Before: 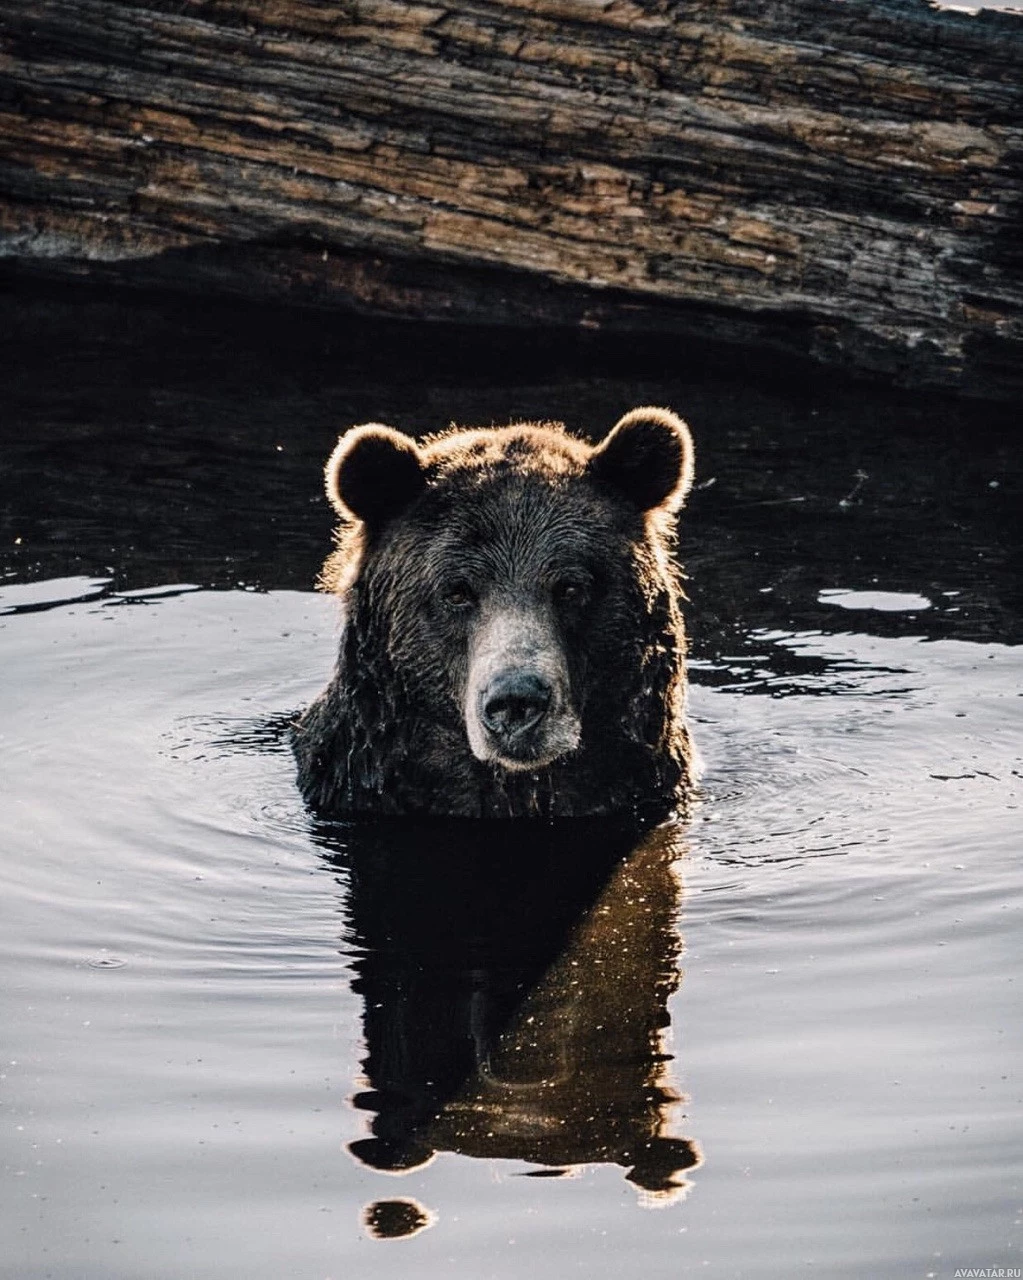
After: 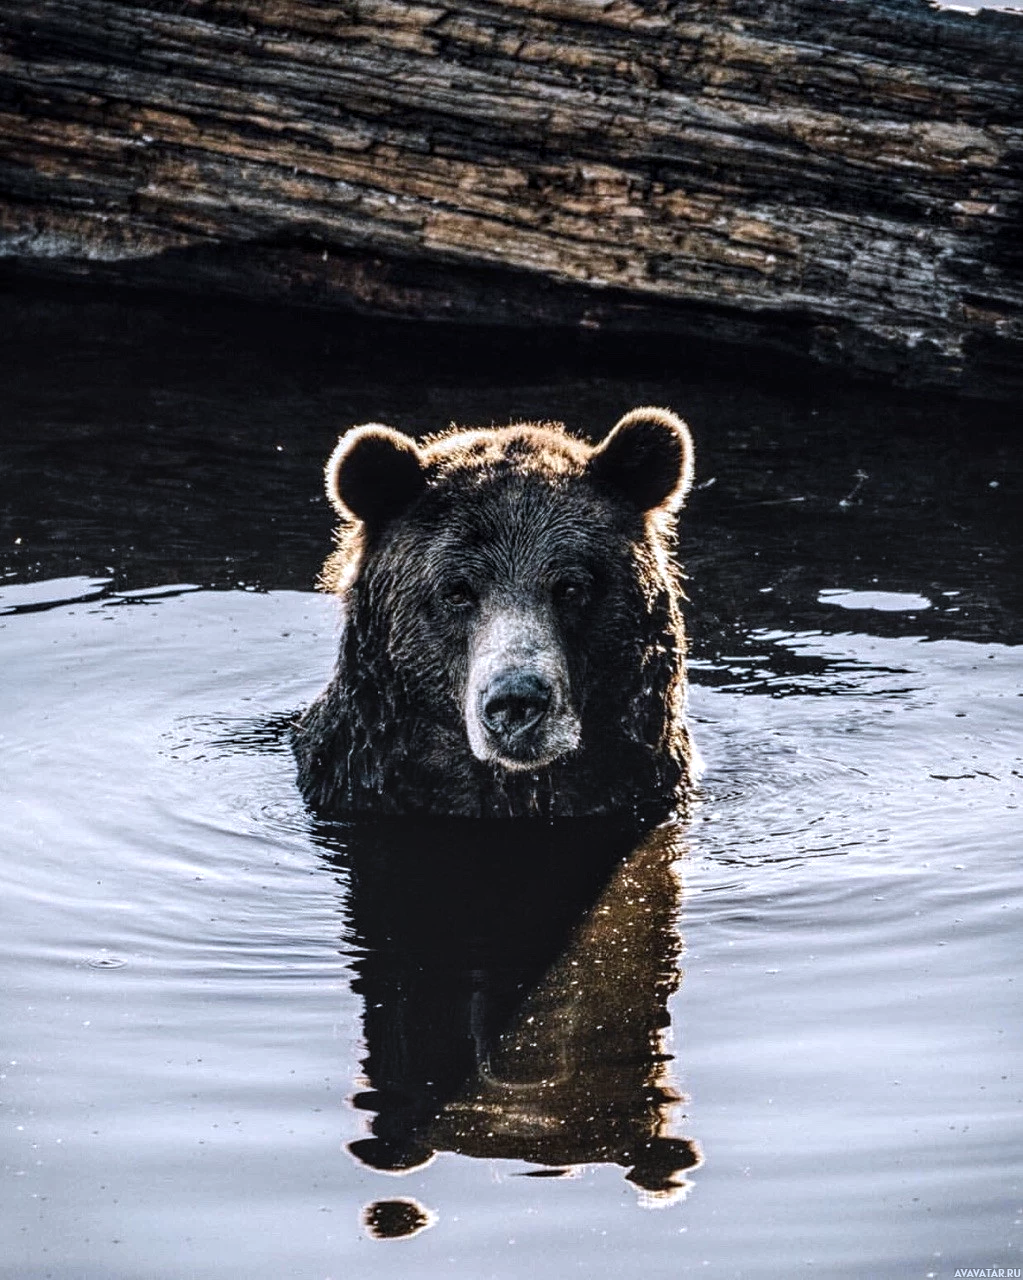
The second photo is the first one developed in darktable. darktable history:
tone equalizer: -8 EV -0.417 EV, -7 EV -0.389 EV, -6 EV -0.333 EV, -5 EV -0.222 EV, -3 EV 0.222 EV, -2 EV 0.333 EV, -1 EV 0.389 EV, +0 EV 0.417 EV, edges refinement/feathering 500, mask exposure compensation -1.57 EV, preserve details no
white balance: red 0.954, blue 1.079
local contrast: on, module defaults
